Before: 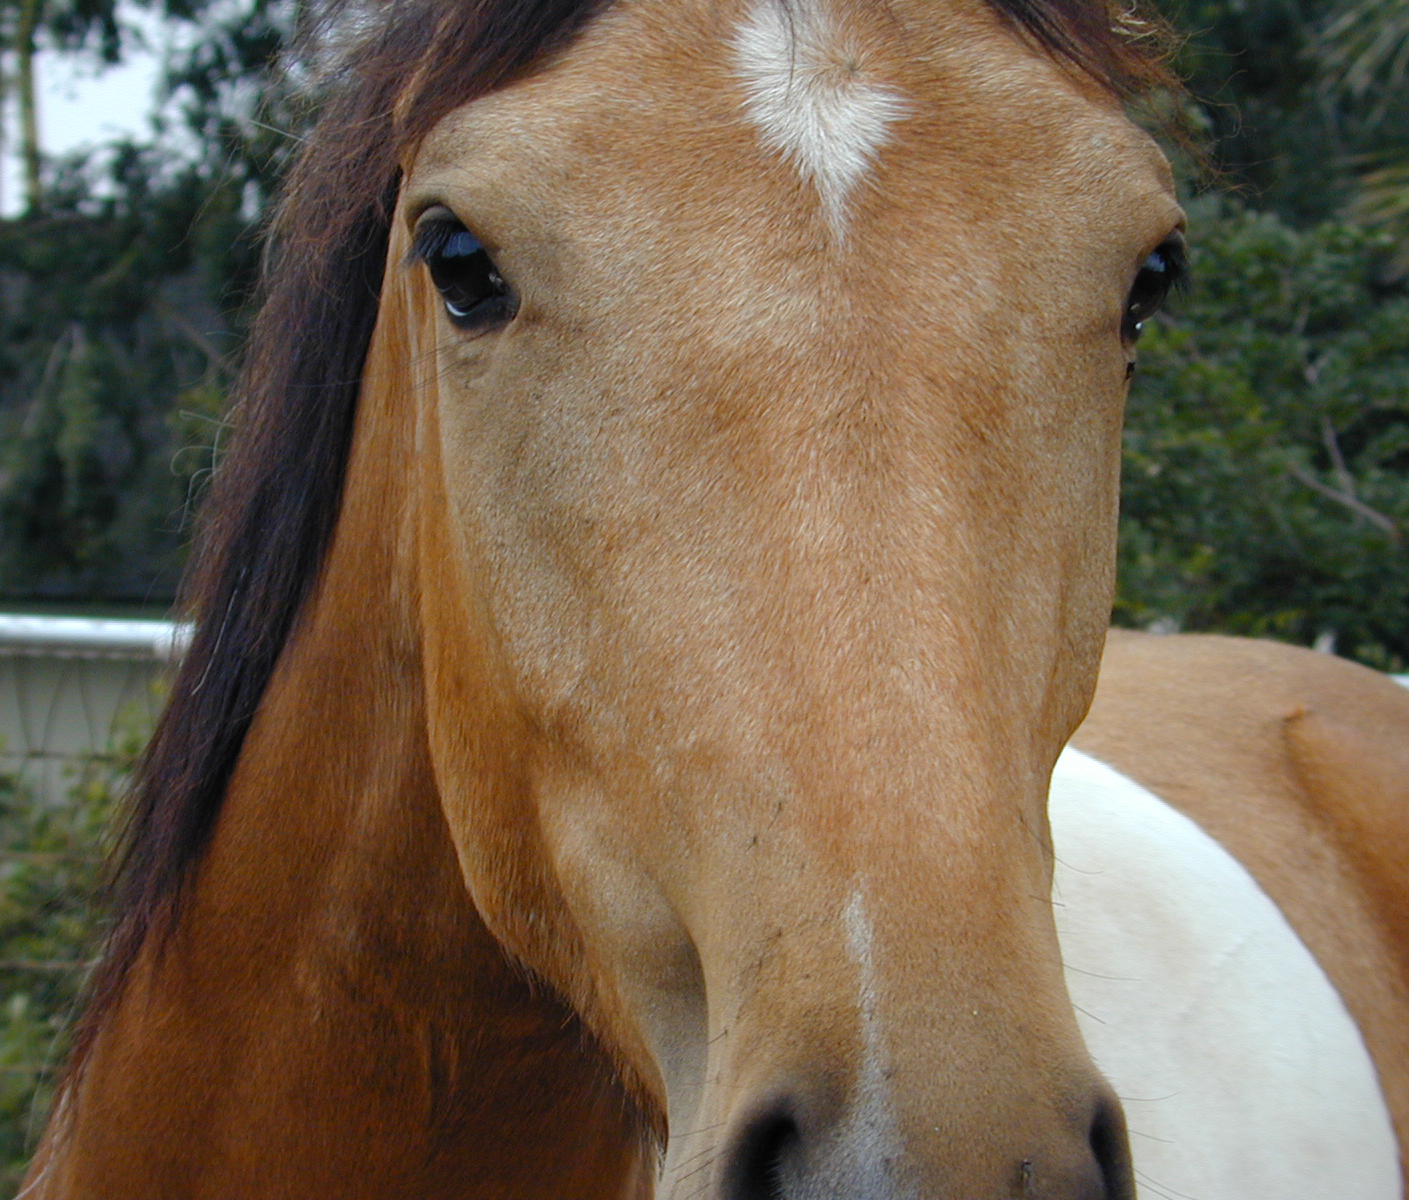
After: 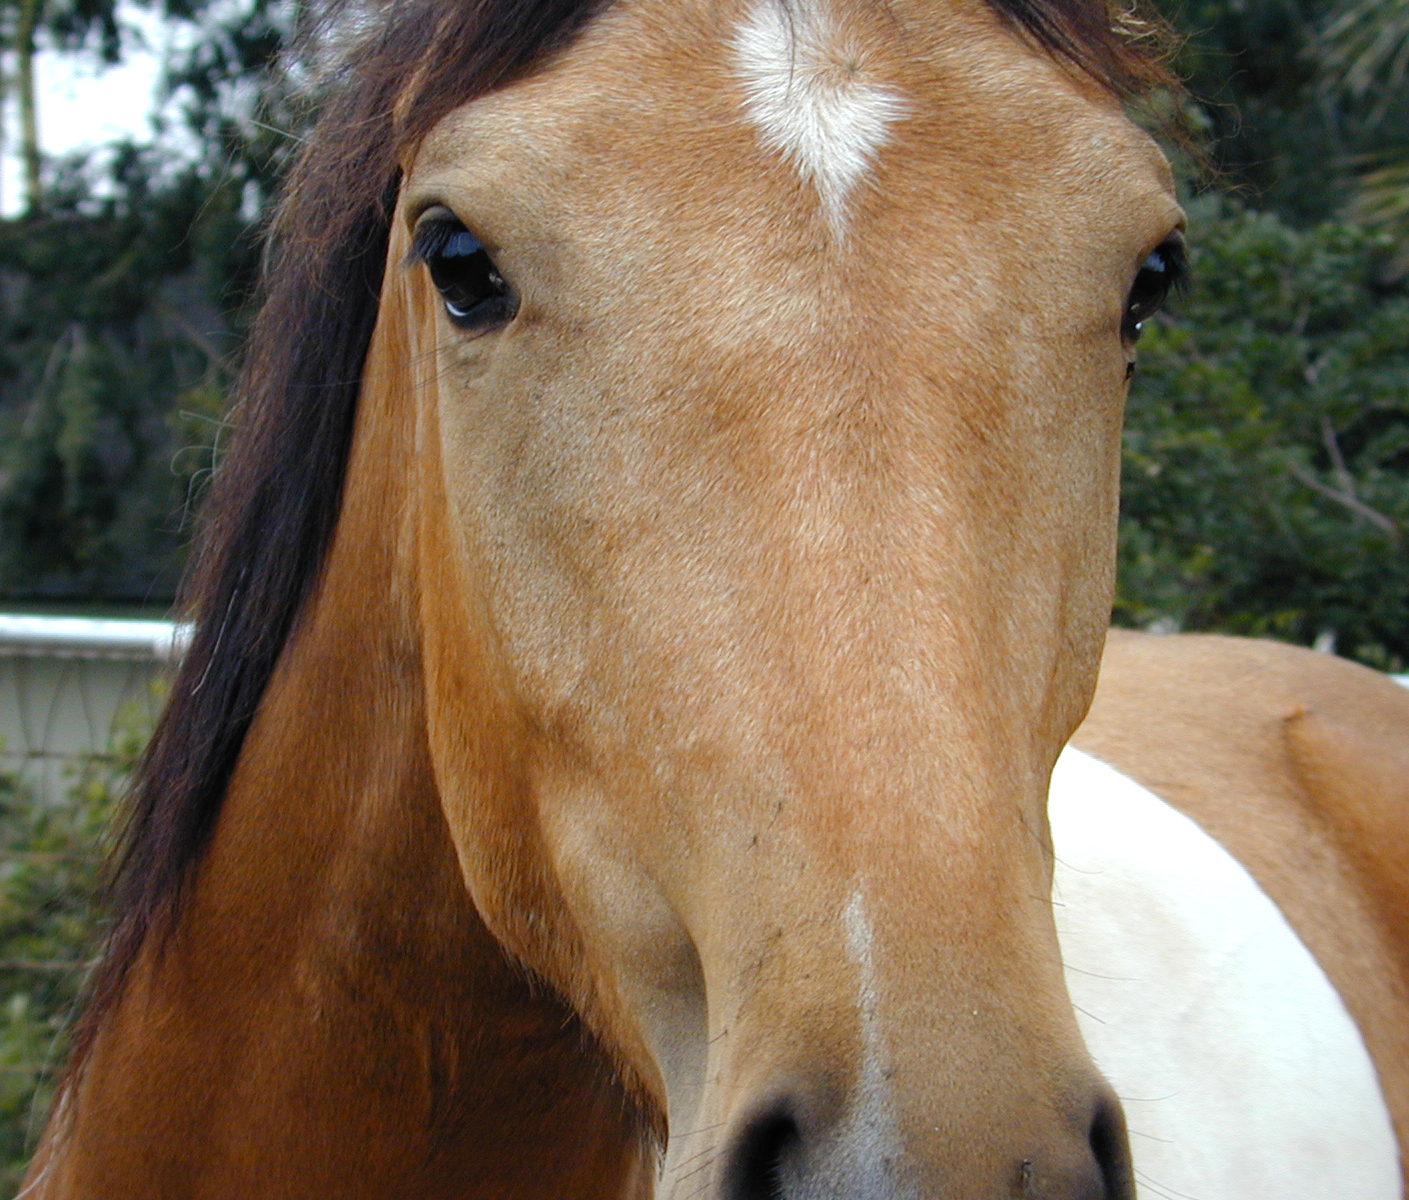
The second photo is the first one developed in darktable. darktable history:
tone equalizer: -8 EV -0.409 EV, -7 EV -0.377 EV, -6 EV -0.314 EV, -5 EV -0.201 EV, -3 EV 0.207 EV, -2 EV 0.338 EV, -1 EV 0.374 EV, +0 EV 0.441 EV
